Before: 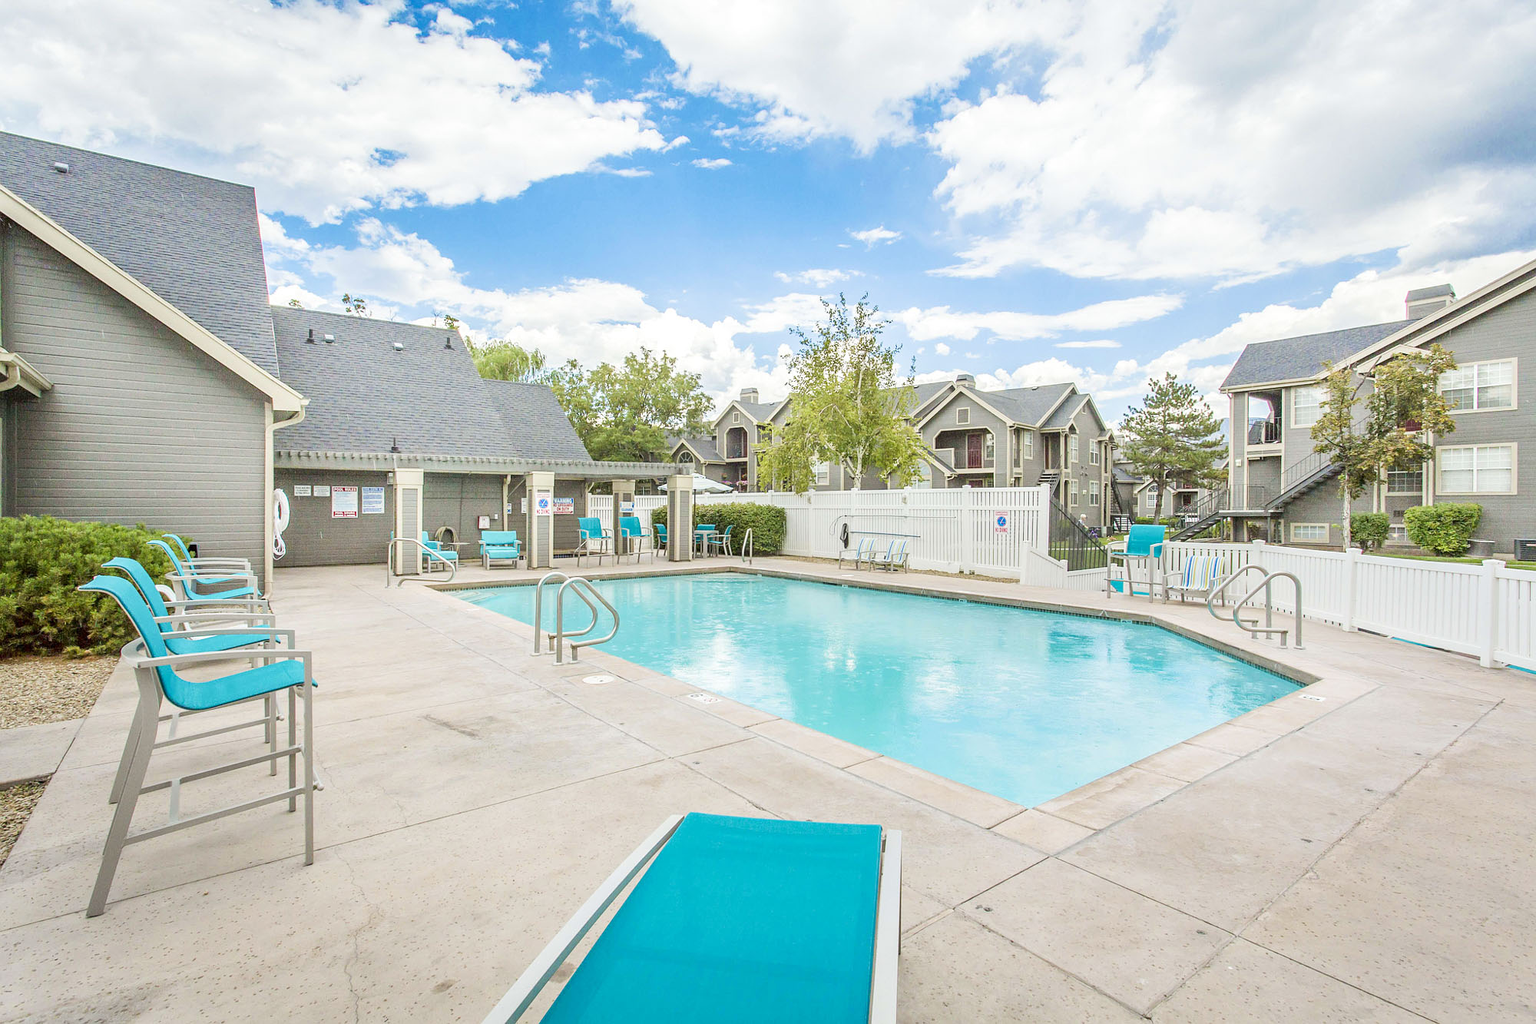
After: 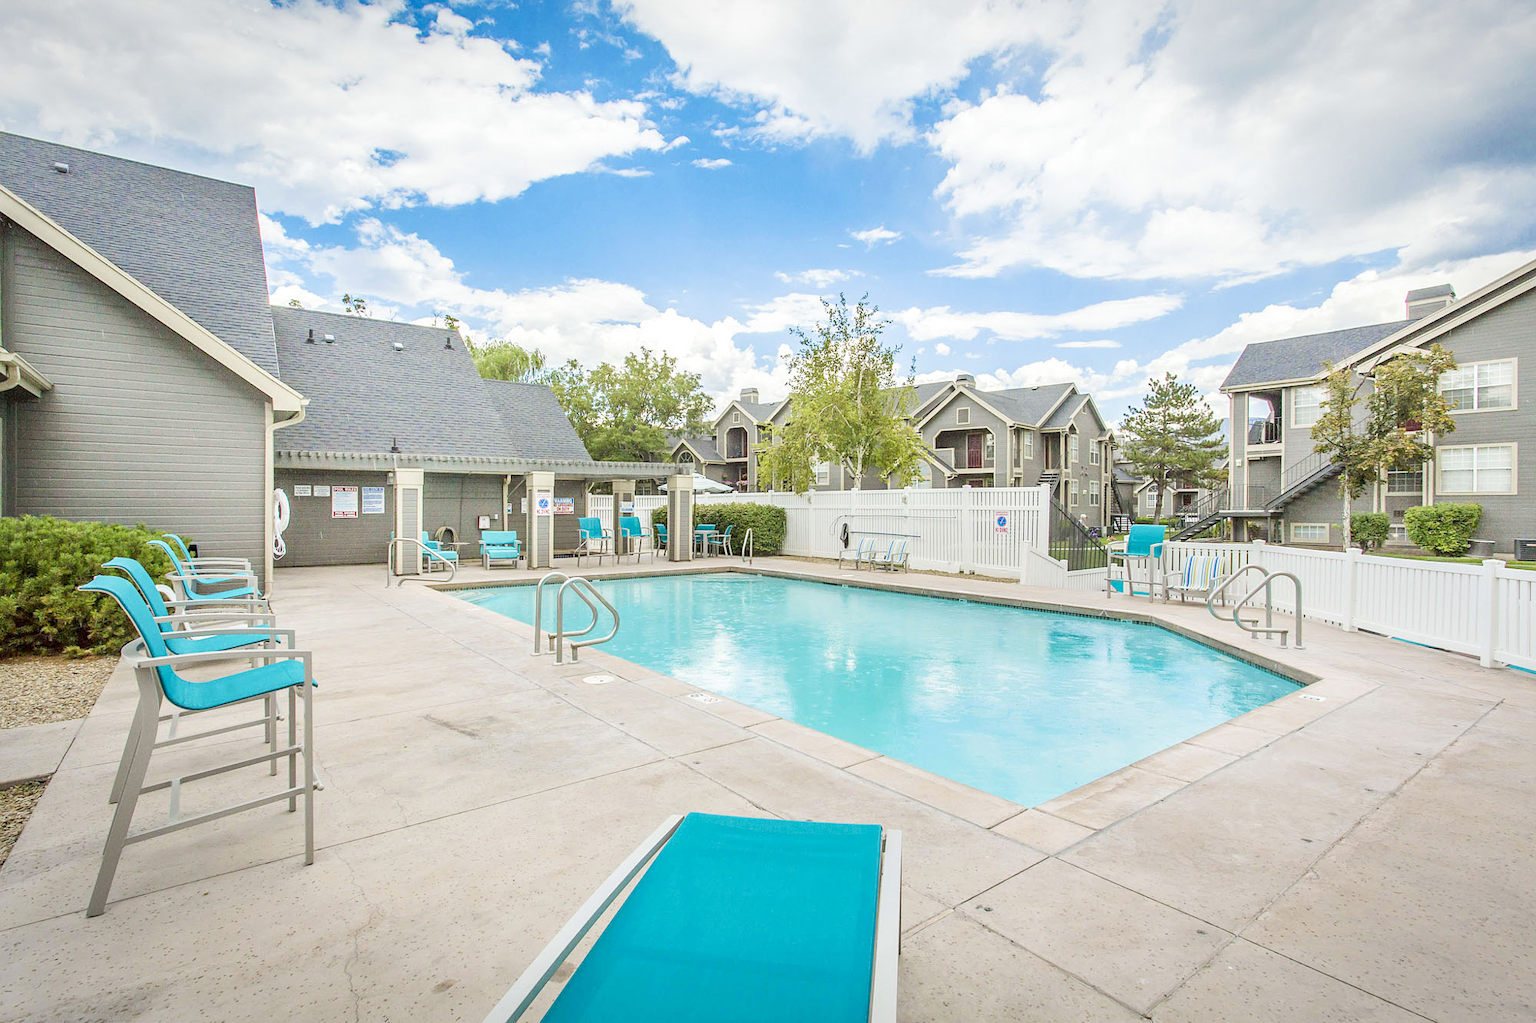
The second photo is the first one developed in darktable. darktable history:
vignetting: fall-off start 98.07%, fall-off radius 100.71%, saturation 0.036, width/height ratio 1.424
